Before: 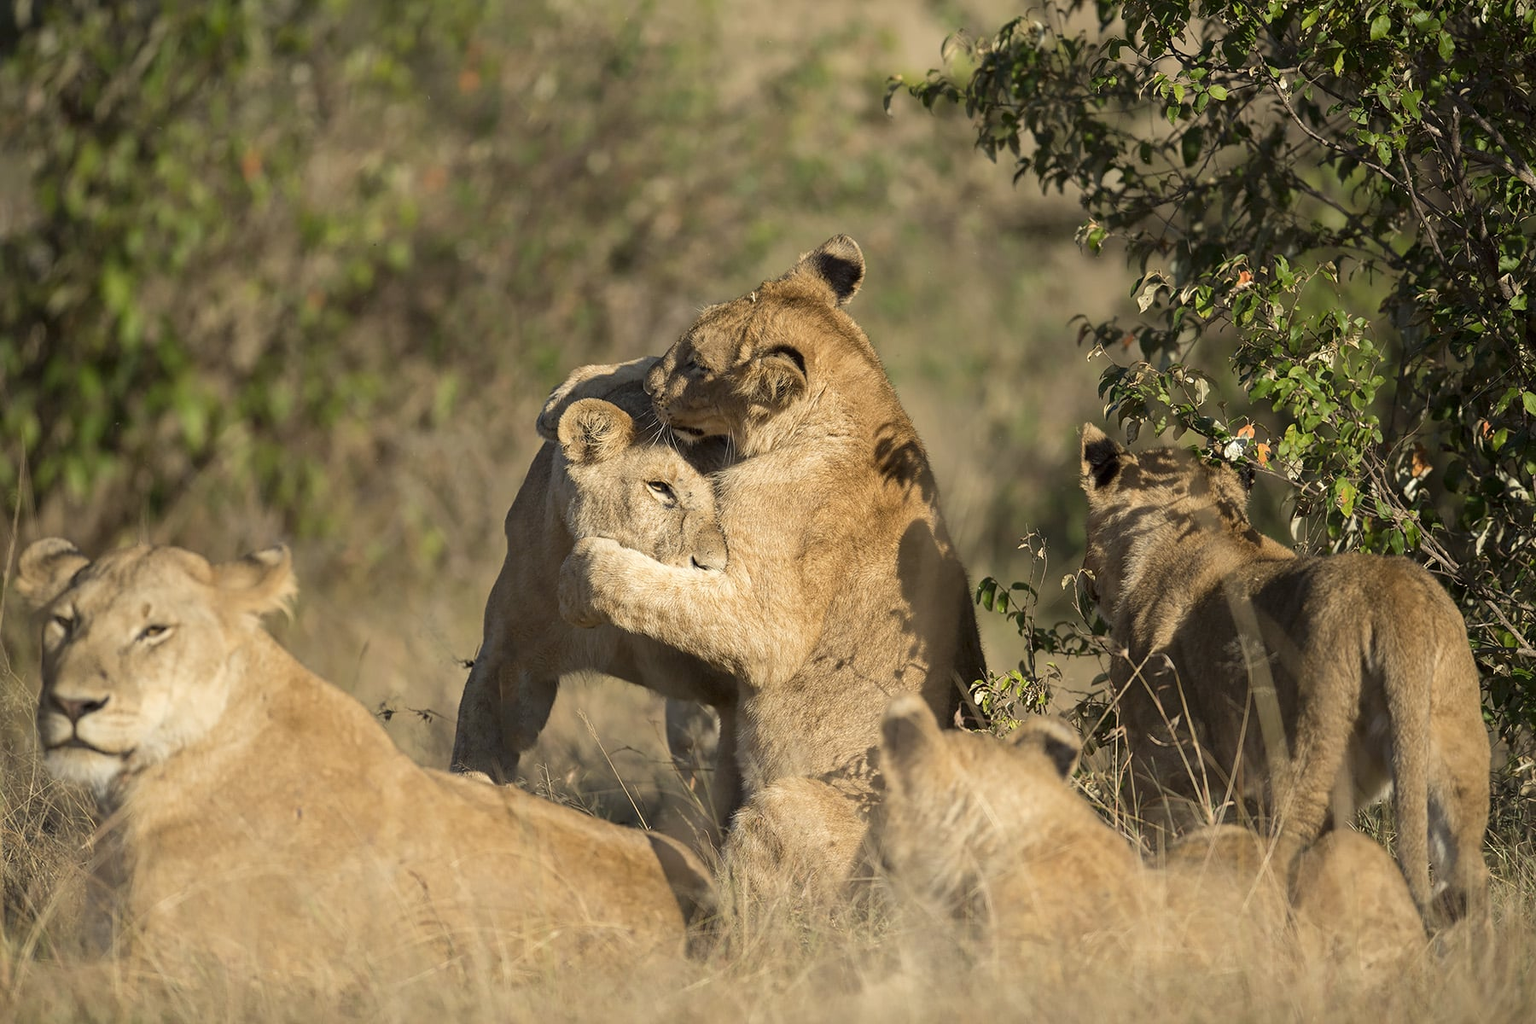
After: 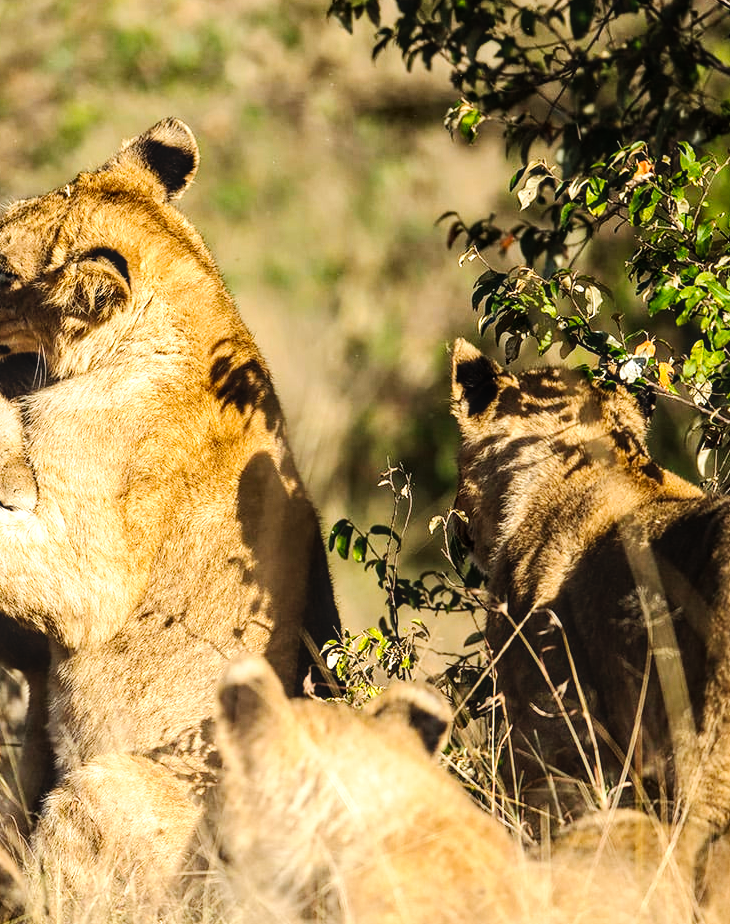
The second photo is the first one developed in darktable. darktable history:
color balance rgb: white fulcrum 0.071 EV, linear chroma grading › global chroma 9.076%, perceptual saturation grading › global saturation 0.332%, perceptual brilliance grading › highlights 17.411%, perceptual brilliance grading › mid-tones 31.667%, perceptual brilliance grading › shadows -31.457%, global vibrance 9.334%
tone curve: curves: ch0 [(0, 0.023) (0.087, 0.065) (0.184, 0.168) (0.45, 0.54) (0.57, 0.683) (0.722, 0.825) (0.877, 0.948) (1, 1)]; ch1 [(0, 0) (0.388, 0.369) (0.45, 0.43) (0.505, 0.509) (0.534, 0.528) (0.657, 0.655) (1, 1)]; ch2 [(0, 0) (0.314, 0.223) (0.427, 0.405) (0.5, 0.5) (0.55, 0.566) (0.625, 0.657) (1, 1)], preserve colors none
crop: left 45.328%, top 13.107%, right 14.095%, bottom 9.864%
tone equalizer: edges refinement/feathering 500, mask exposure compensation -1.57 EV, preserve details no
local contrast: on, module defaults
